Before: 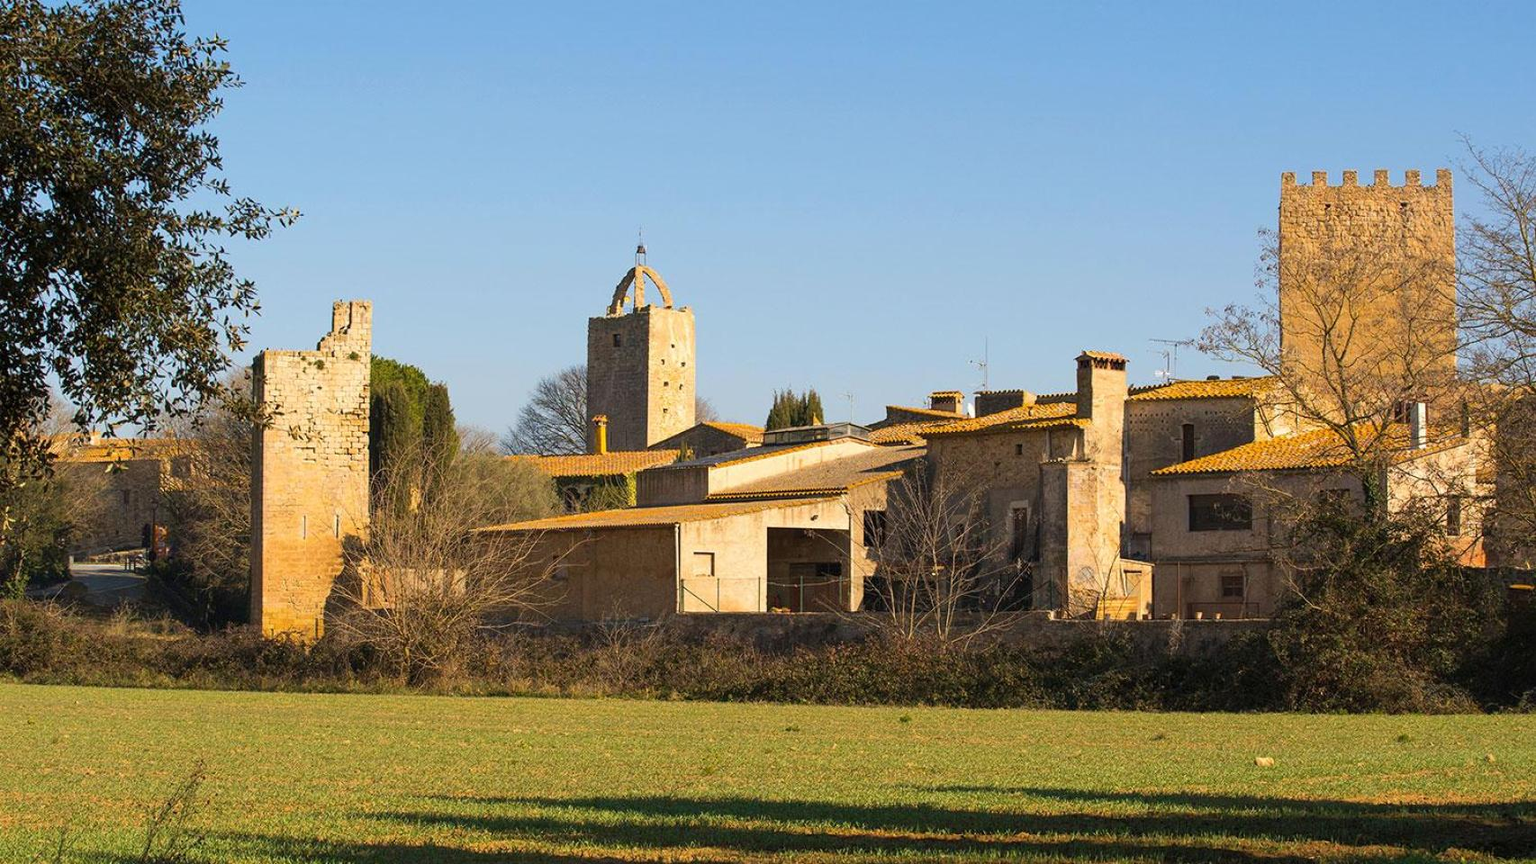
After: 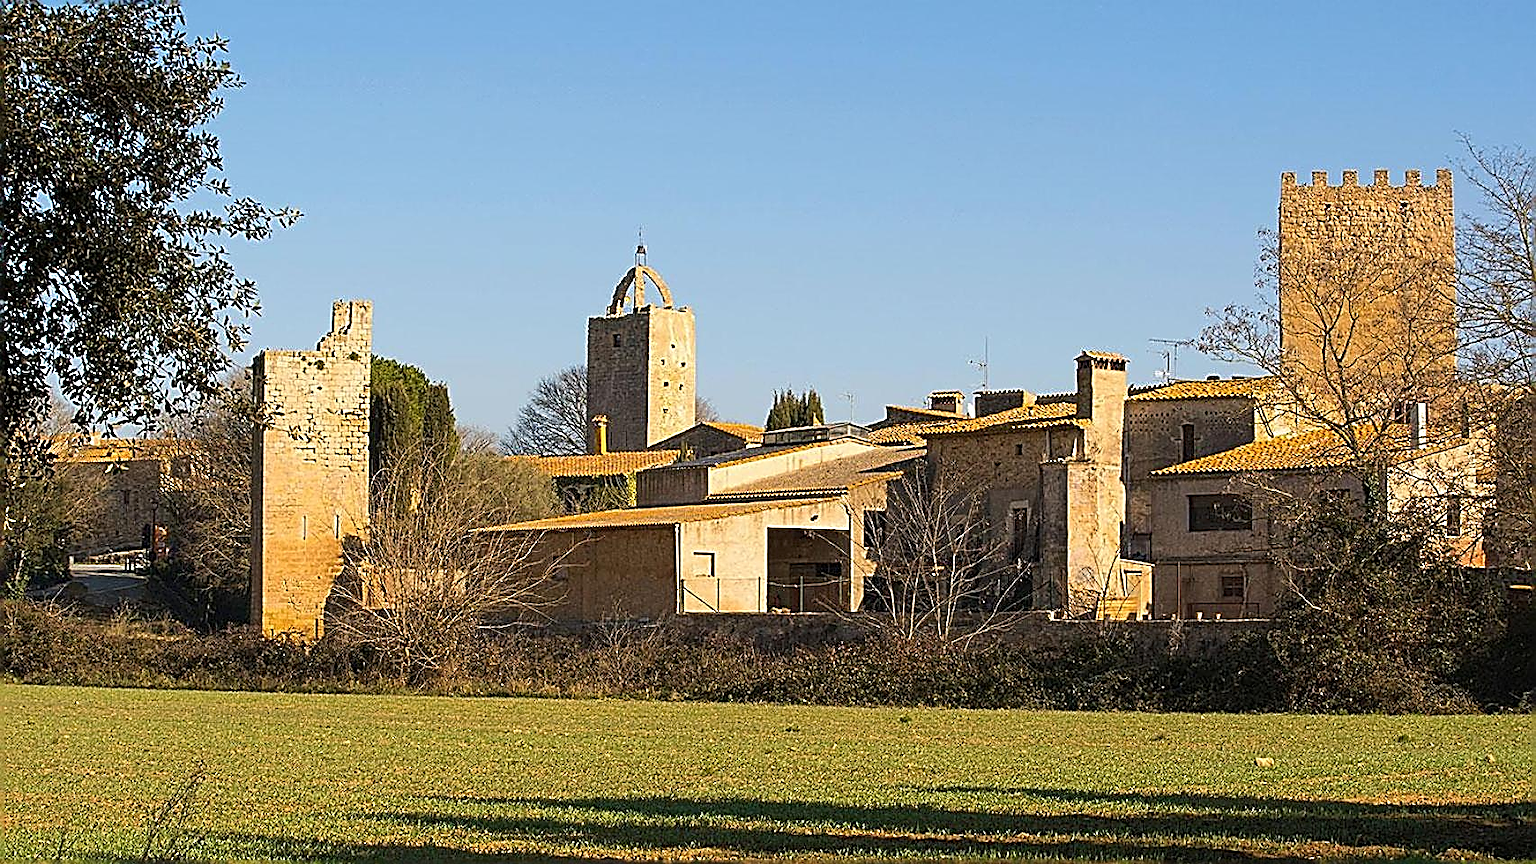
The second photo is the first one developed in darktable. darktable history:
sharpen: amount 1.991
